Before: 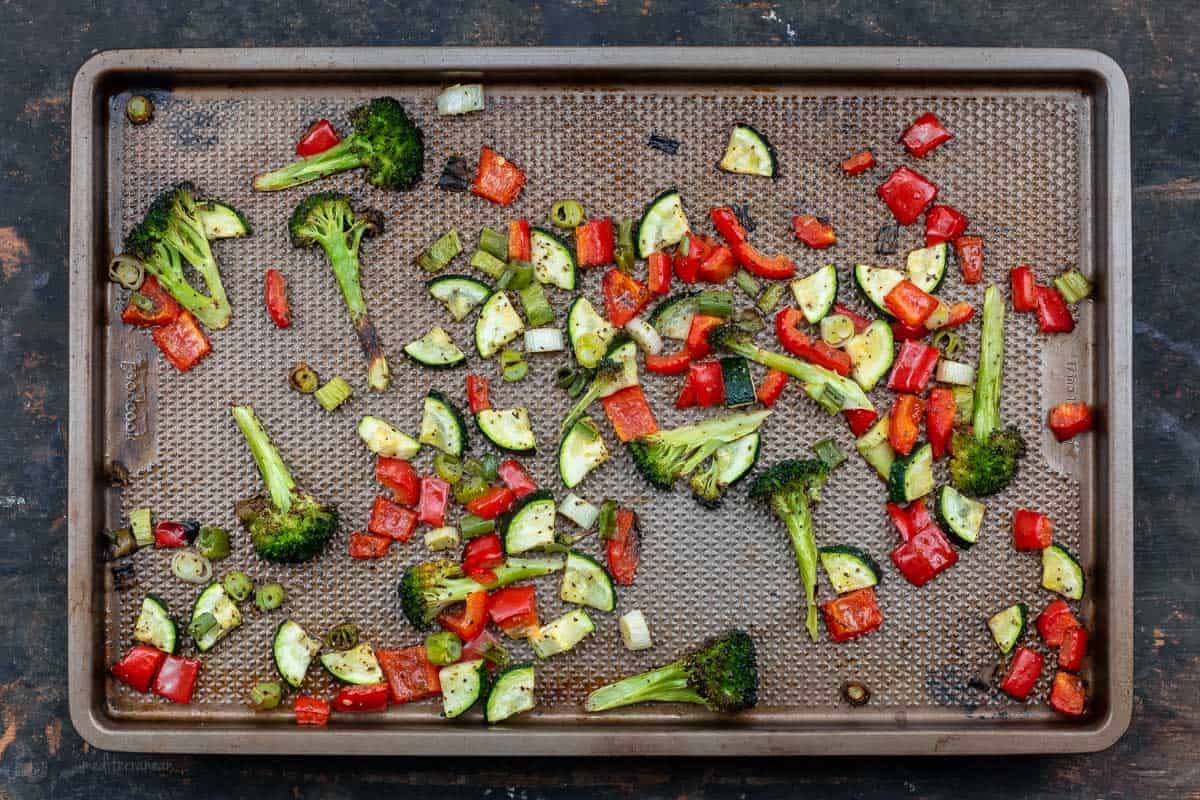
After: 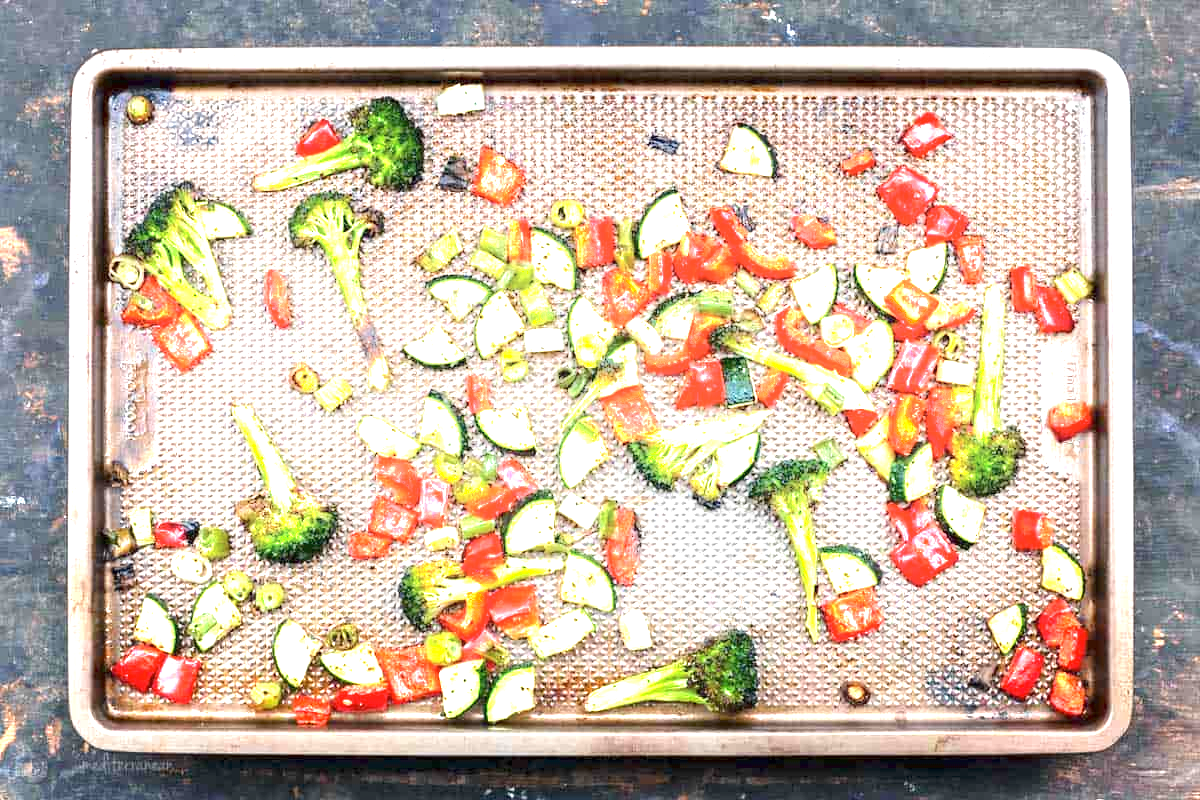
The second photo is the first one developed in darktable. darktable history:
exposure: exposure 2.207 EV, compensate highlight preservation false
shadows and highlights: shadows -70, highlights 35, soften with gaussian
